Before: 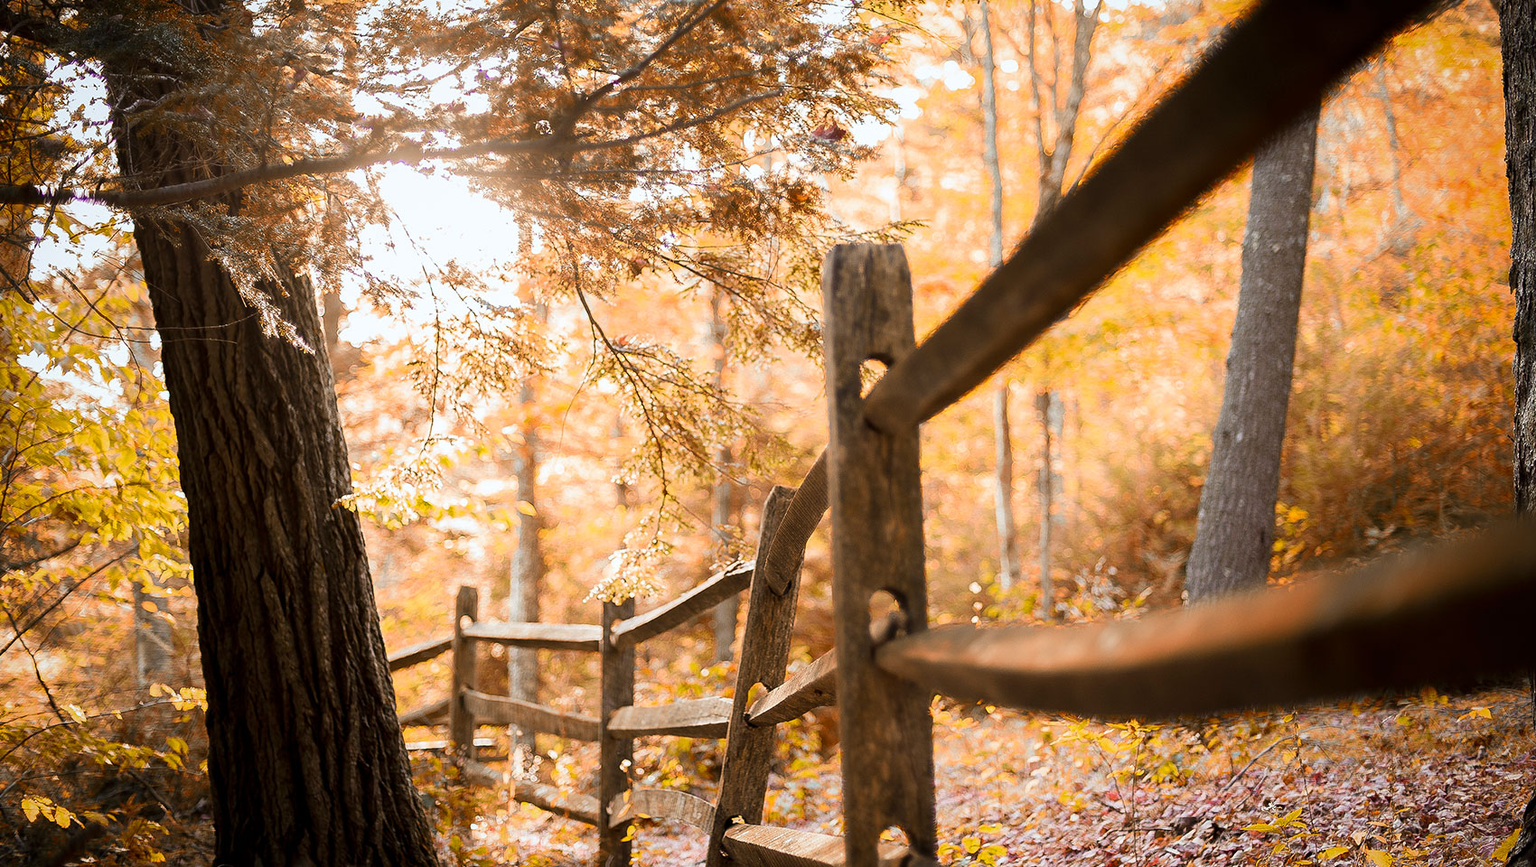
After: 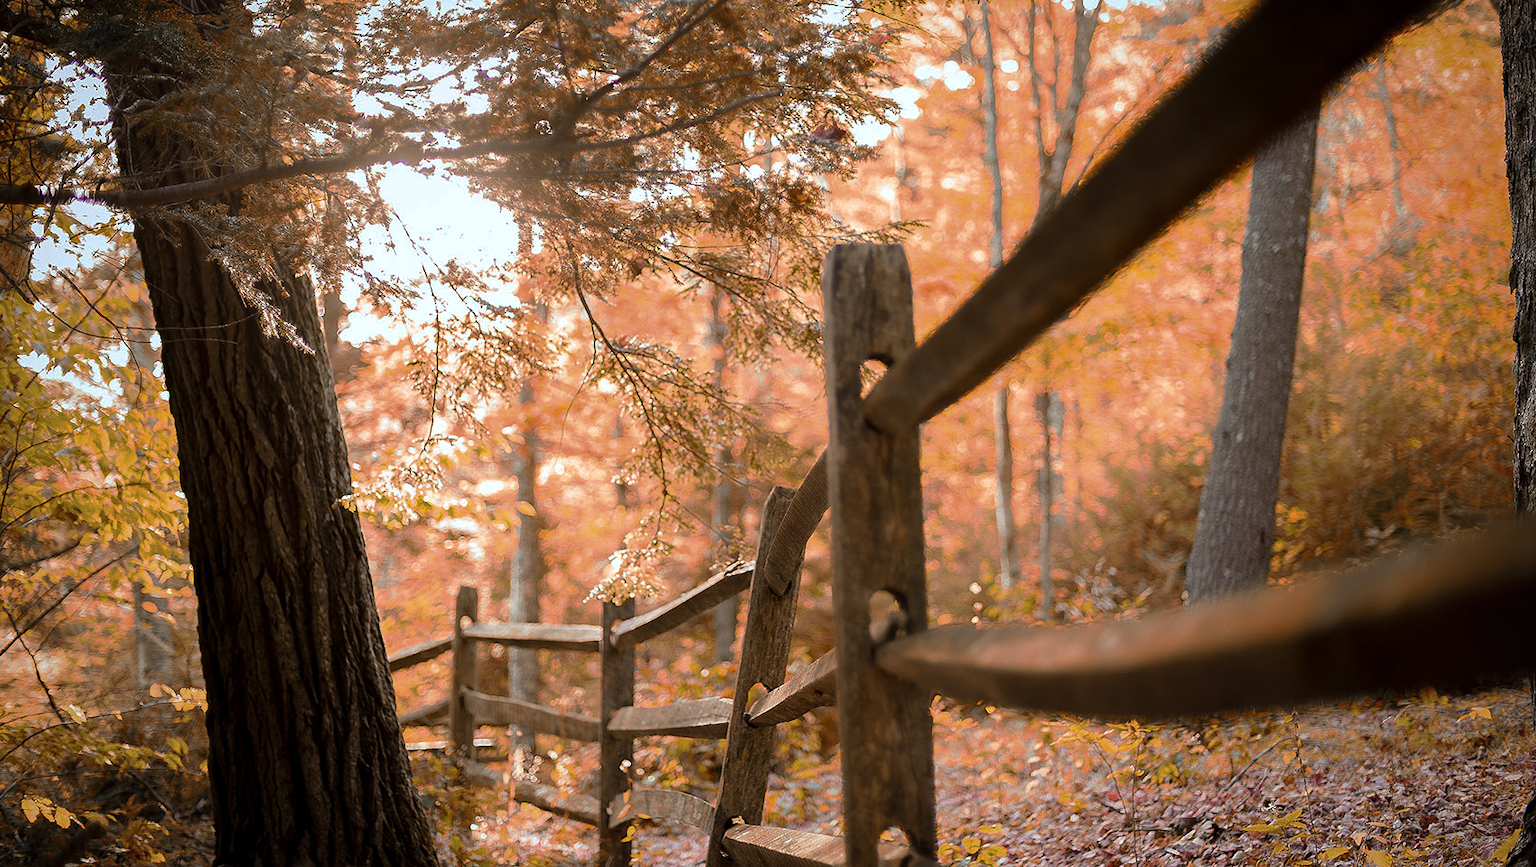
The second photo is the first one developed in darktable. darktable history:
shadows and highlights: radius 170.33, shadows 27.12, white point adjustment 3.22, highlights -68.69, soften with gaussian
base curve: curves: ch0 [(0, 0) (0.826, 0.587) (1, 1)], preserve colors none
